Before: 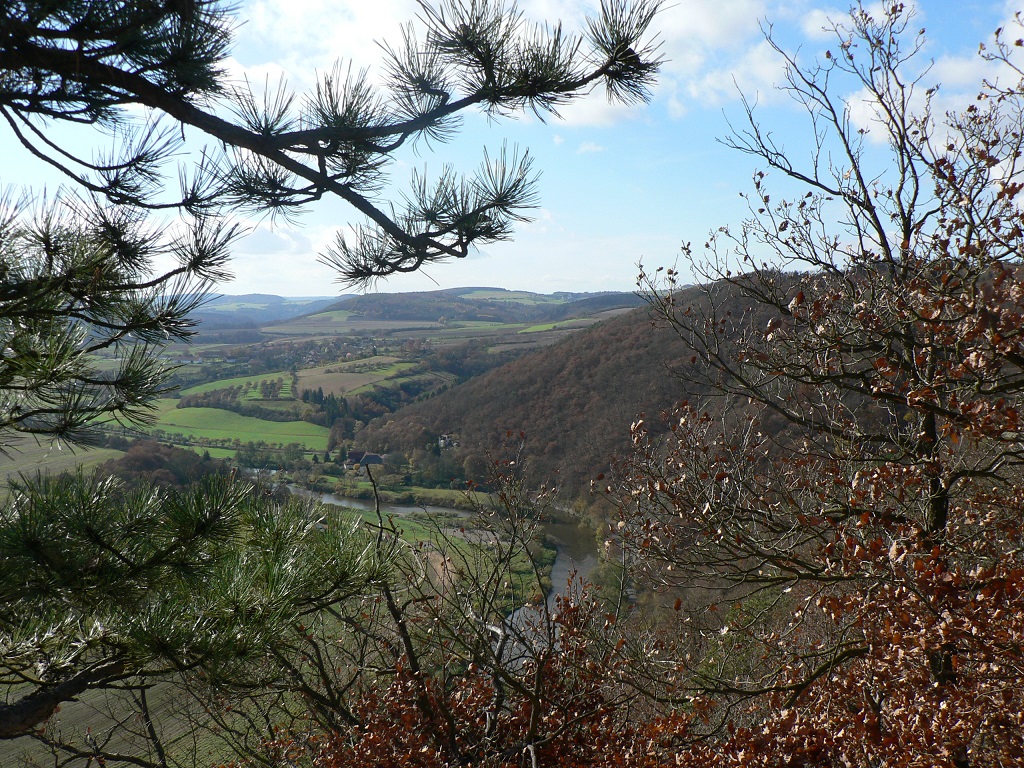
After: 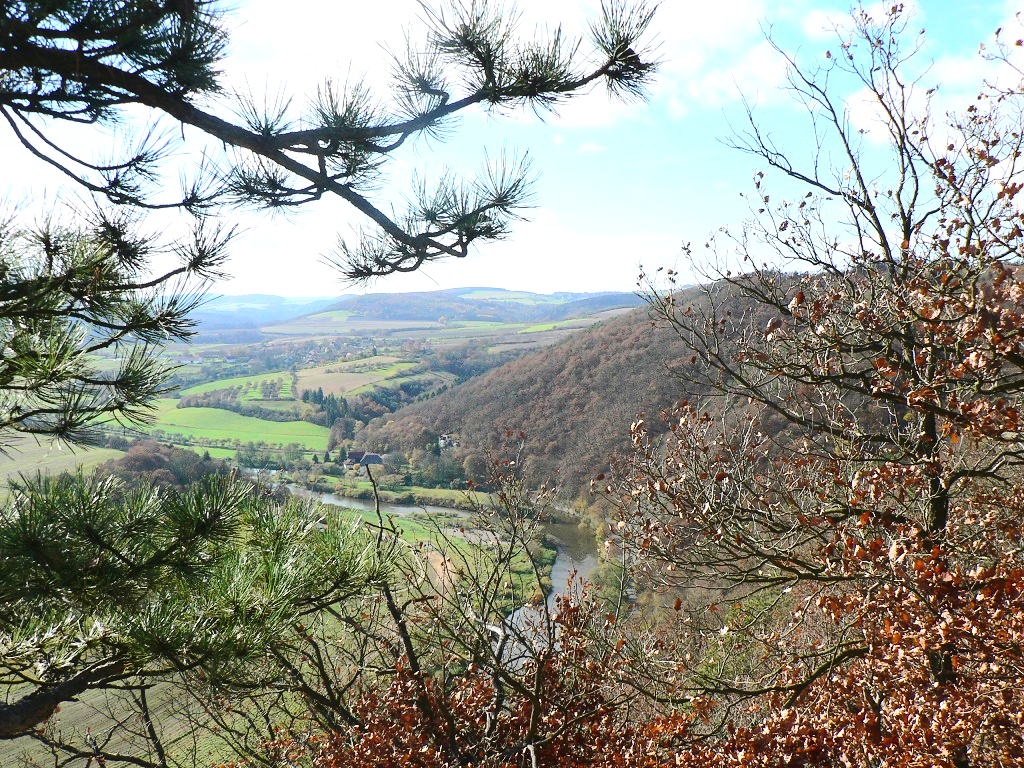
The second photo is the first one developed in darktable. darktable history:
exposure: black level correction 0, exposure 0.7 EV, compensate exposure bias true, compensate highlight preservation false
tone curve: curves: ch0 [(0, 0.026) (0.146, 0.158) (0.272, 0.34) (0.453, 0.627) (0.687, 0.829) (1, 1)], color space Lab, linked channels, preserve colors none
